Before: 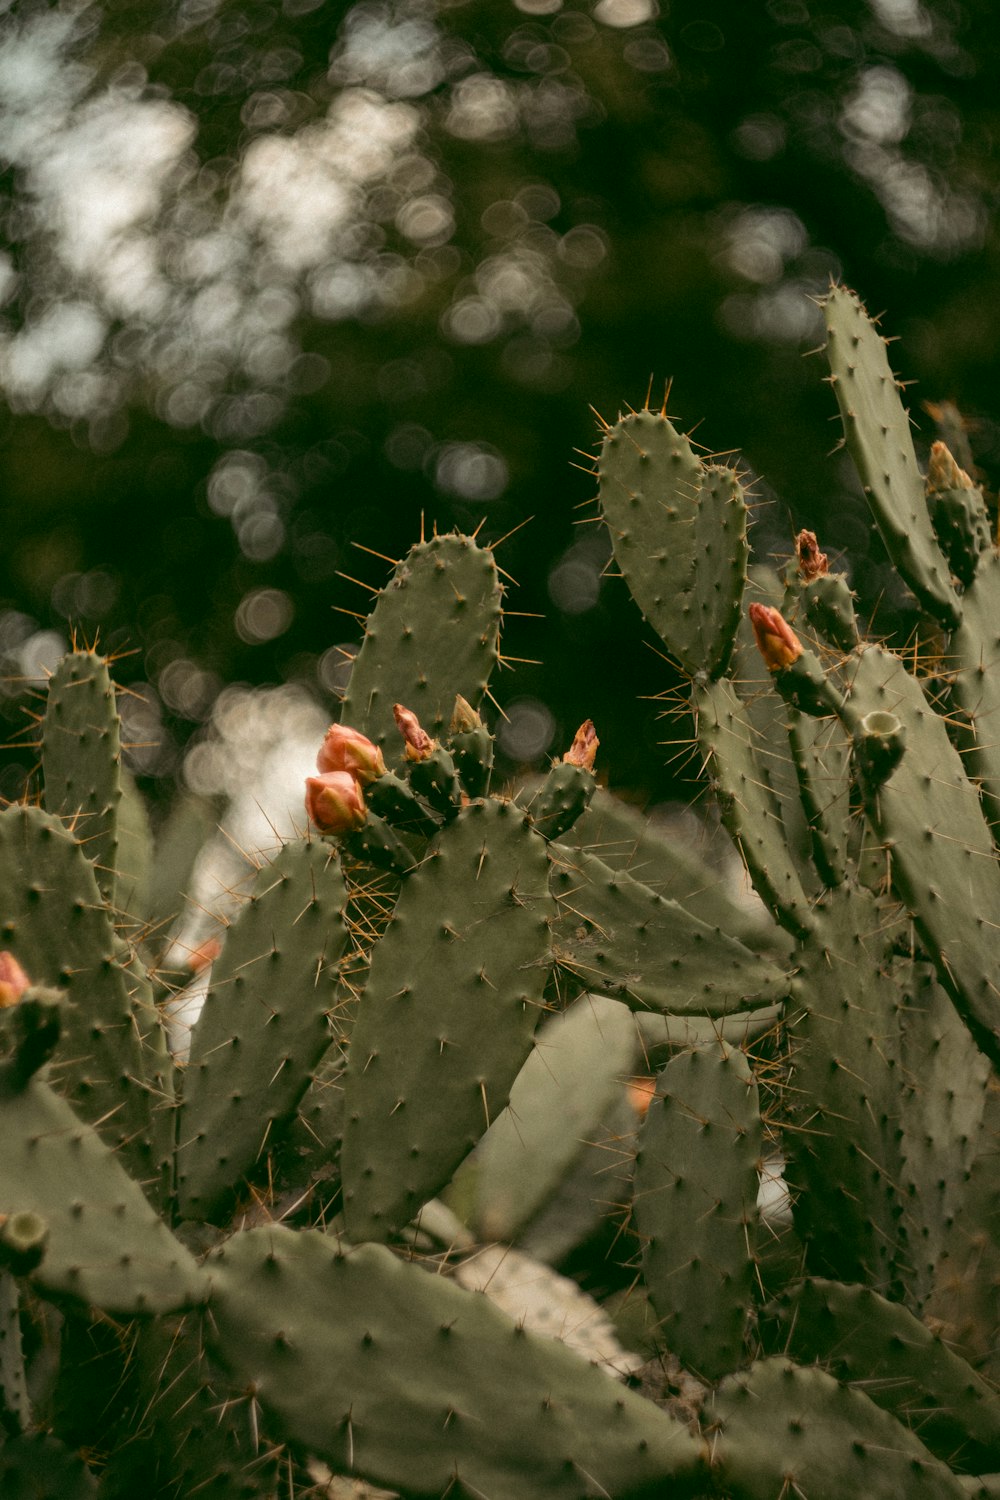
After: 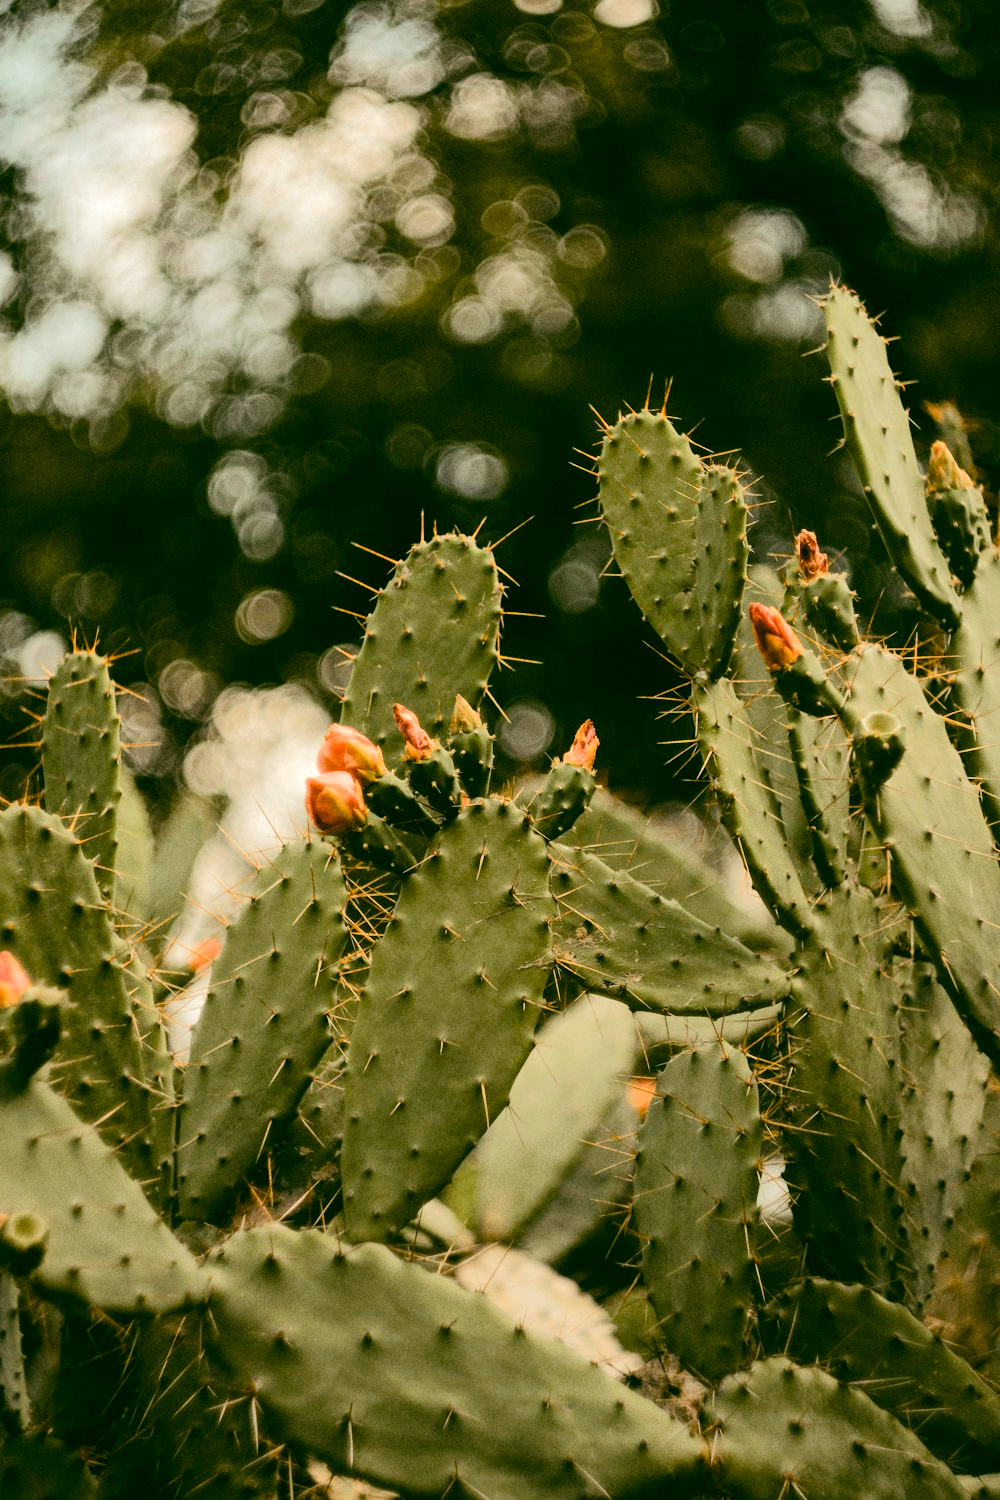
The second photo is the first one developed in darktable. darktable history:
tone equalizer: -7 EV 0.153 EV, -6 EV 0.59 EV, -5 EV 1.13 EV, -4 EV 1.36 EV, -3 EV 1.13 EV, -2 EV 0.6 EV, -1 EV 0.15 EV, edges refinement/feathering 500, mask exposure compensation -1.57 EV, preserve details no
contrast brightness saturation: contrast 0.006, saturation -0.052
color balance rgb: perceptual saturation grading › global saturation 27.528%, perceptual saturation grading › highlights -25.025%, perceptual saturation grading › shadows 26.146%, global vibrance 20%
